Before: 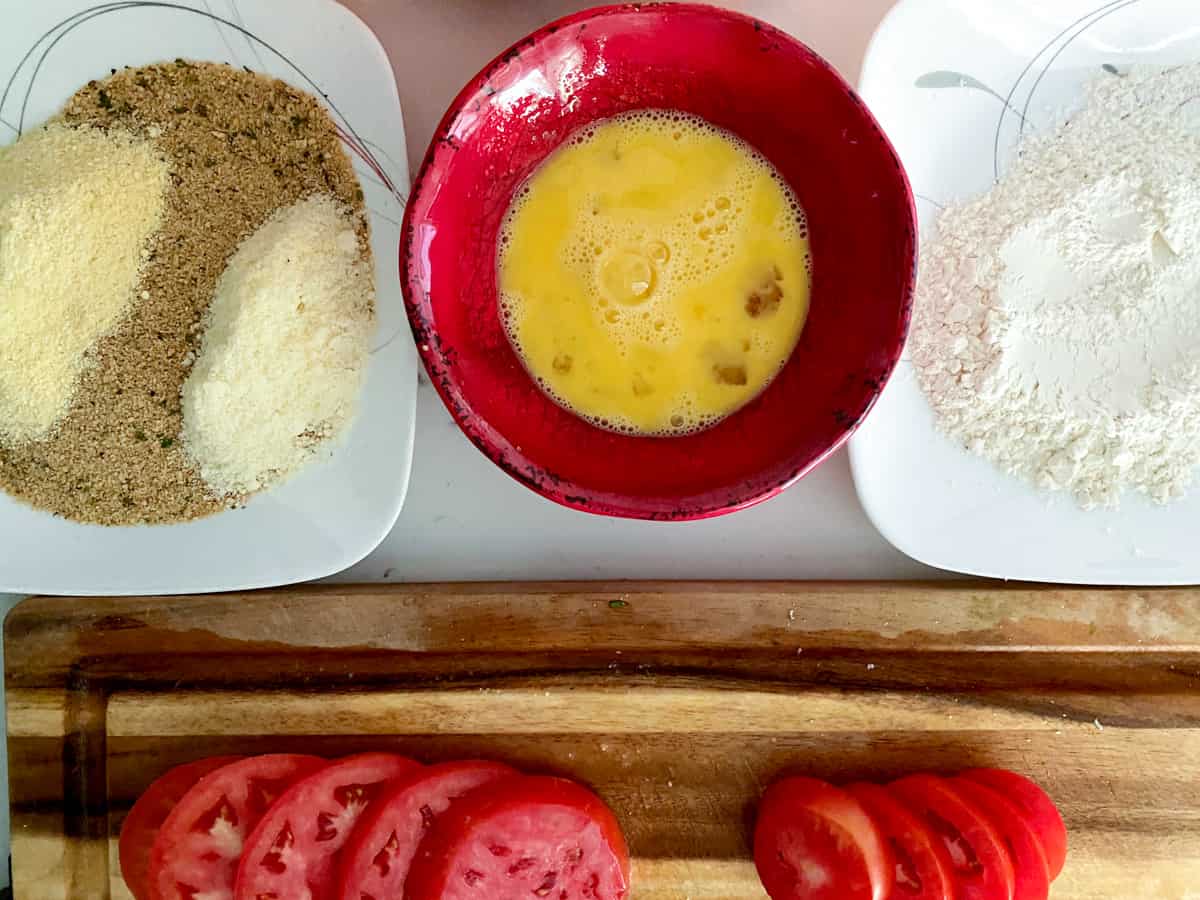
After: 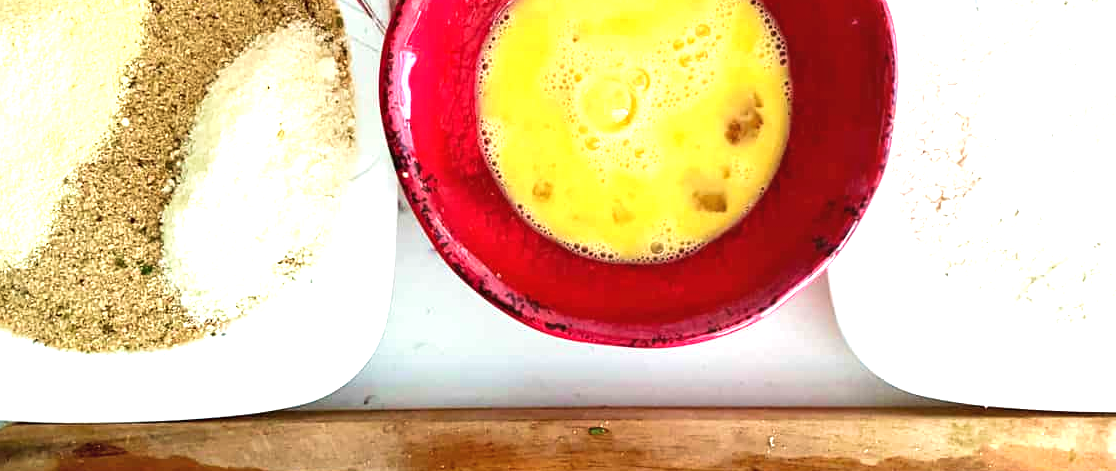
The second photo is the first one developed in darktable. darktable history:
crop: left 1.744%, top 19.225%, right 5.069%, bottom 28.357%
velvia: on, module defaults
exposure: black level correction -0.002, exposure 1.115 EV, compensate highlight preservation false
contrast equalizer: octaves 7, y [[0.6 ×6], [0.55 ×6], [0 ×6], [0 ×6], [0 ×6]], mix 0.2
